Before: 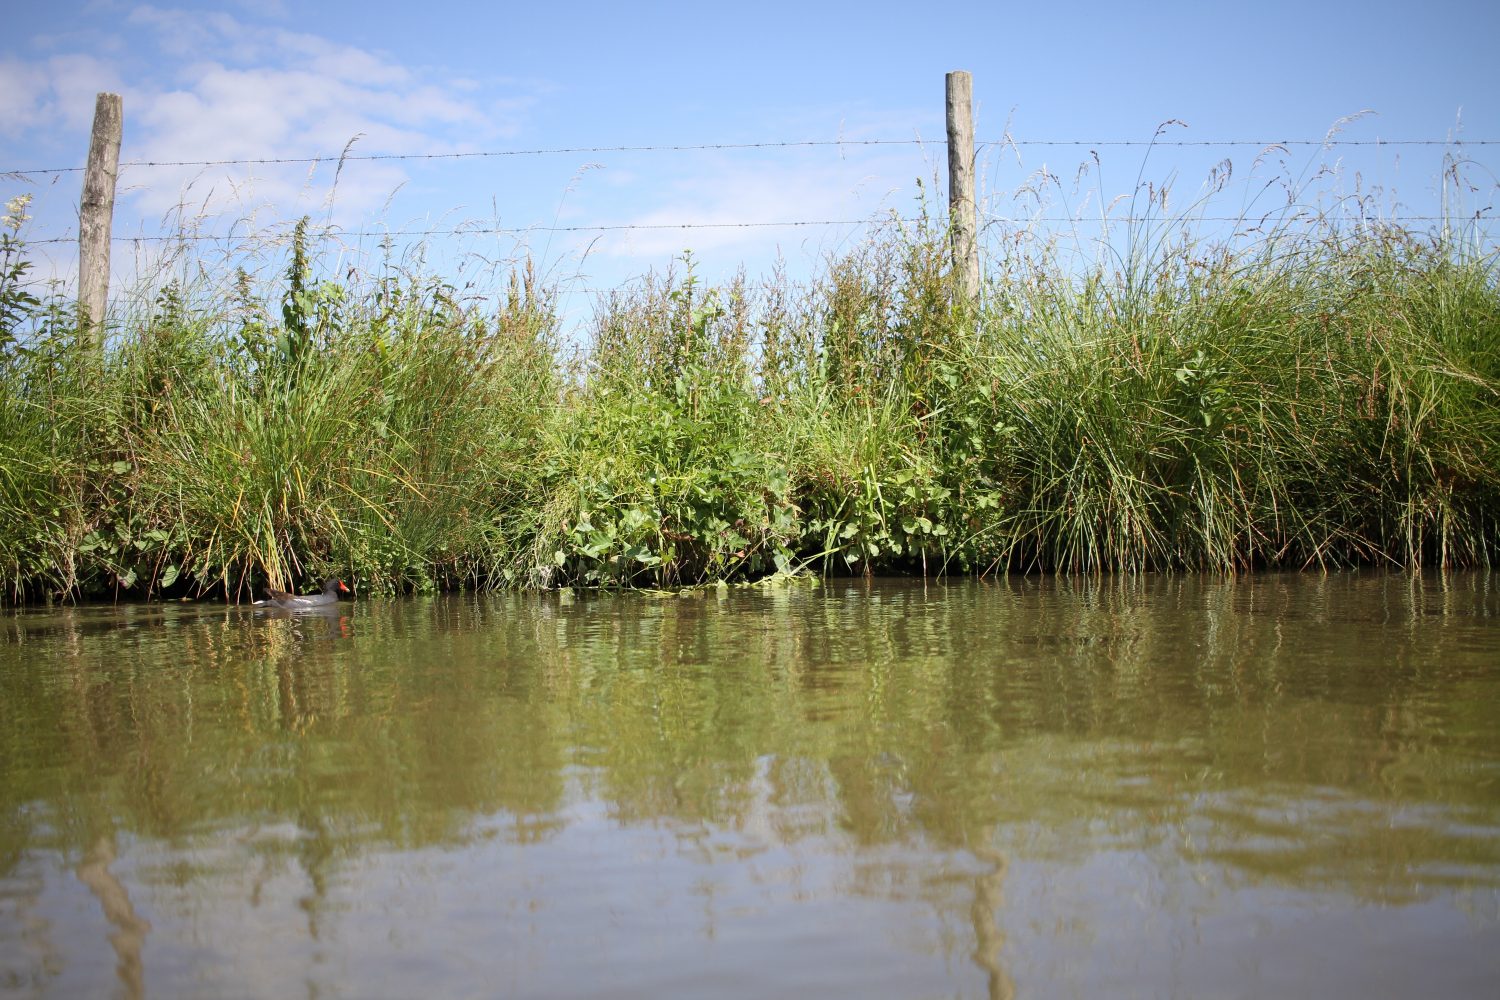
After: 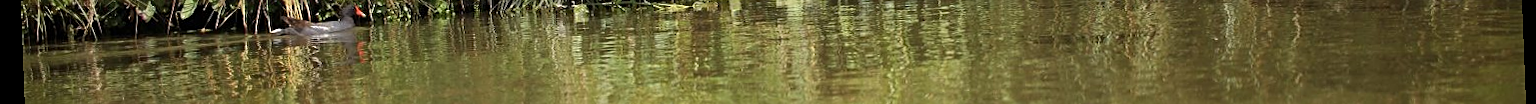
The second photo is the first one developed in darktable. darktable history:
rotate and perspective: rotation -2.22°, lens shift (horizontal) -0.022, automatic cropping off
crop and rotate: top 59.084%, bottom 30.916%
sharpen: on, module defaults
